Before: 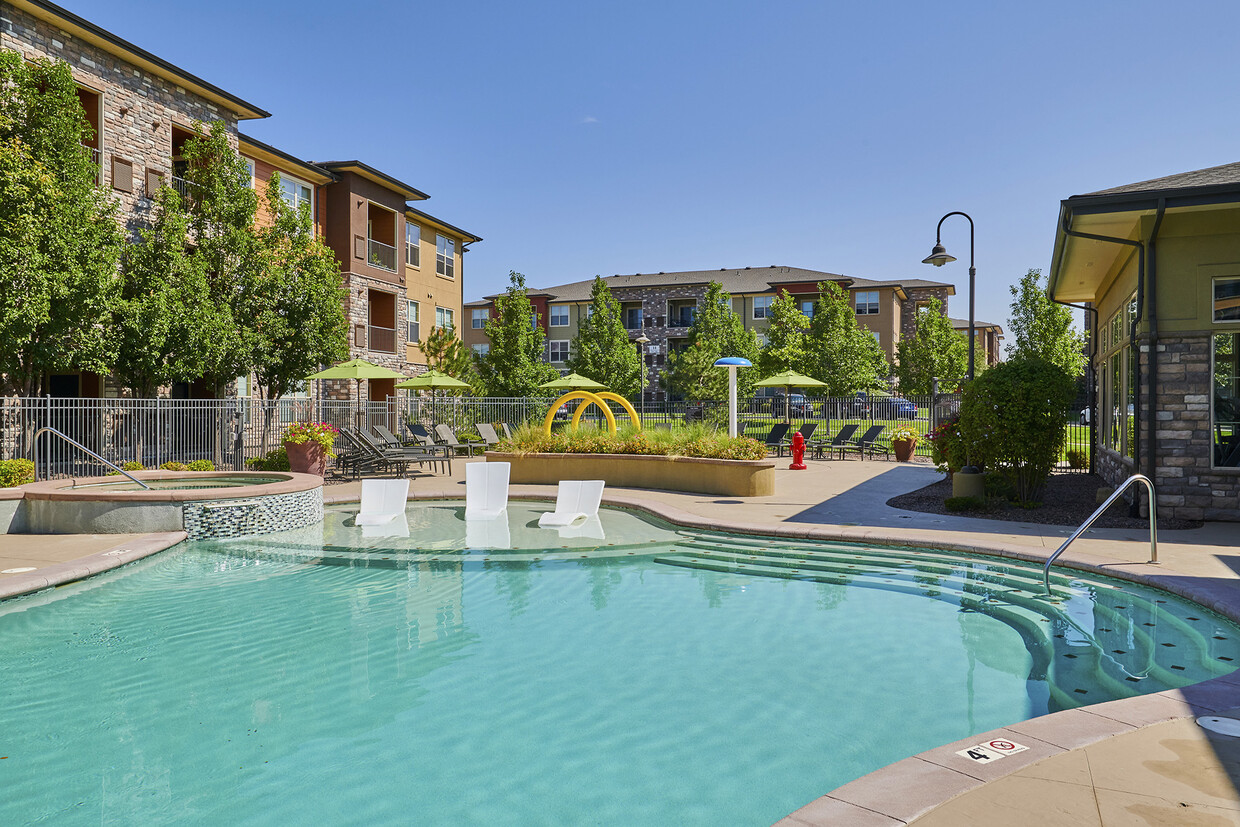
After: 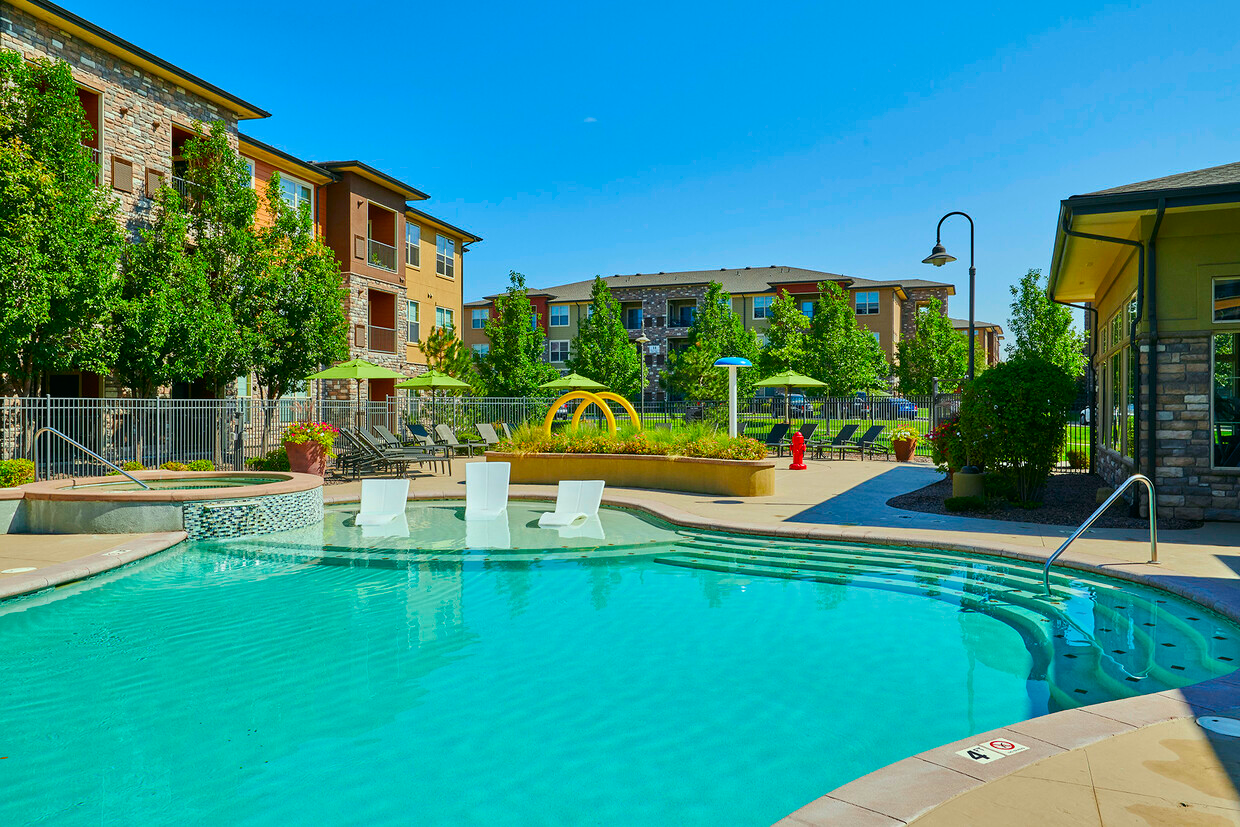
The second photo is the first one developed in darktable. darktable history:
color correction: highlights a* -7.31, highlights b* 1.25, shadows a* -3.66, saturation 1.43
